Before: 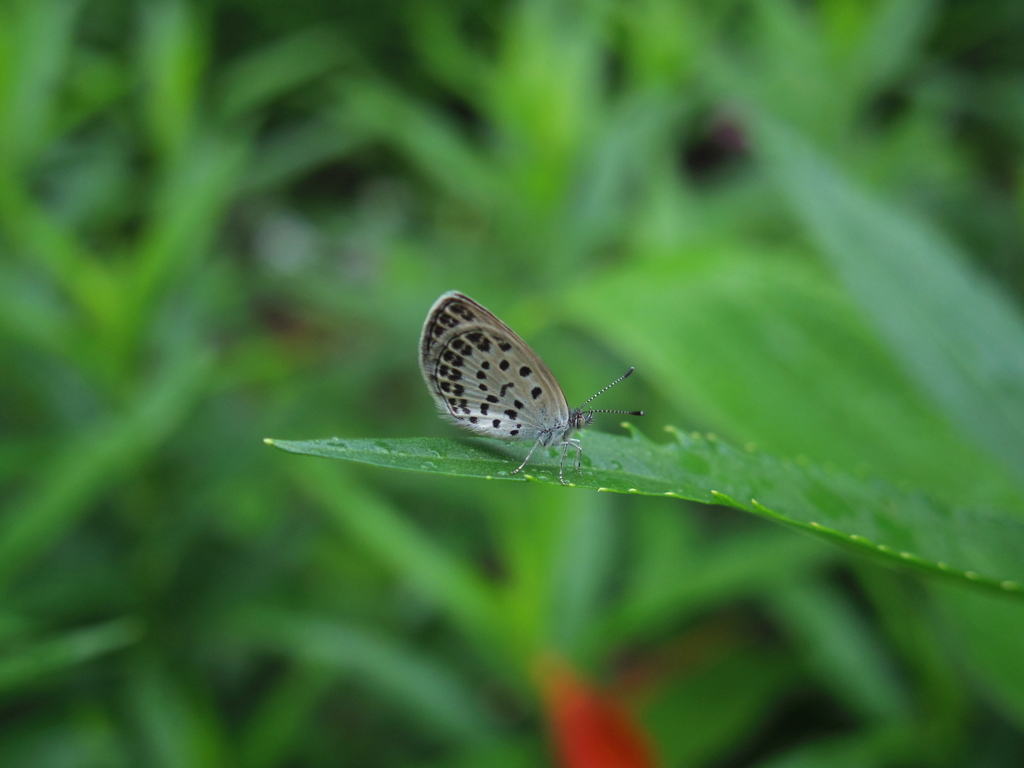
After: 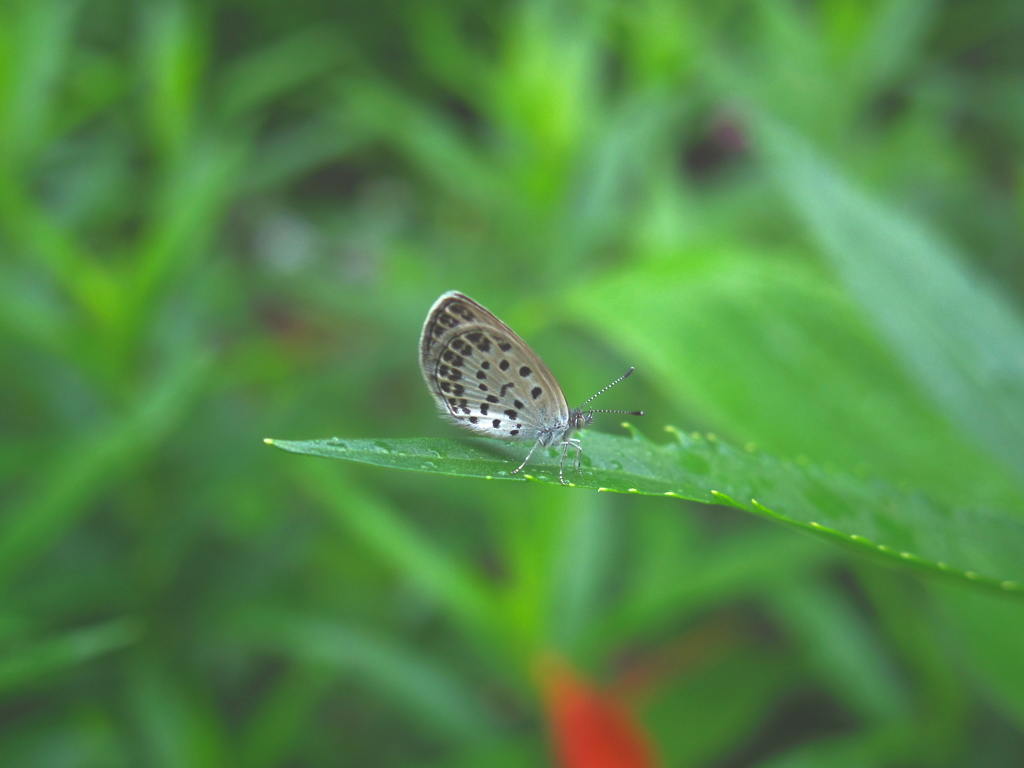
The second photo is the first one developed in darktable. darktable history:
exposure: black level correction -0.005, exposure 0.618 EV, compensate highlight preservation false
local contrast: detail 69%
tone equalizer: -8 EV 0.001 EV, -7 EV -0.001 EV, -6 EV 0.001 EV, -5 EV -0.043 EV, -4 EV -0.114 EV, -3 EV -0.146 EV, -2 EV 0.246 EV, -1 EV 0.726 EV, +0 EV 0.505 EV, edges refinement/feathering 500, mask exposure compensation -1.57 EV, preserve details no
